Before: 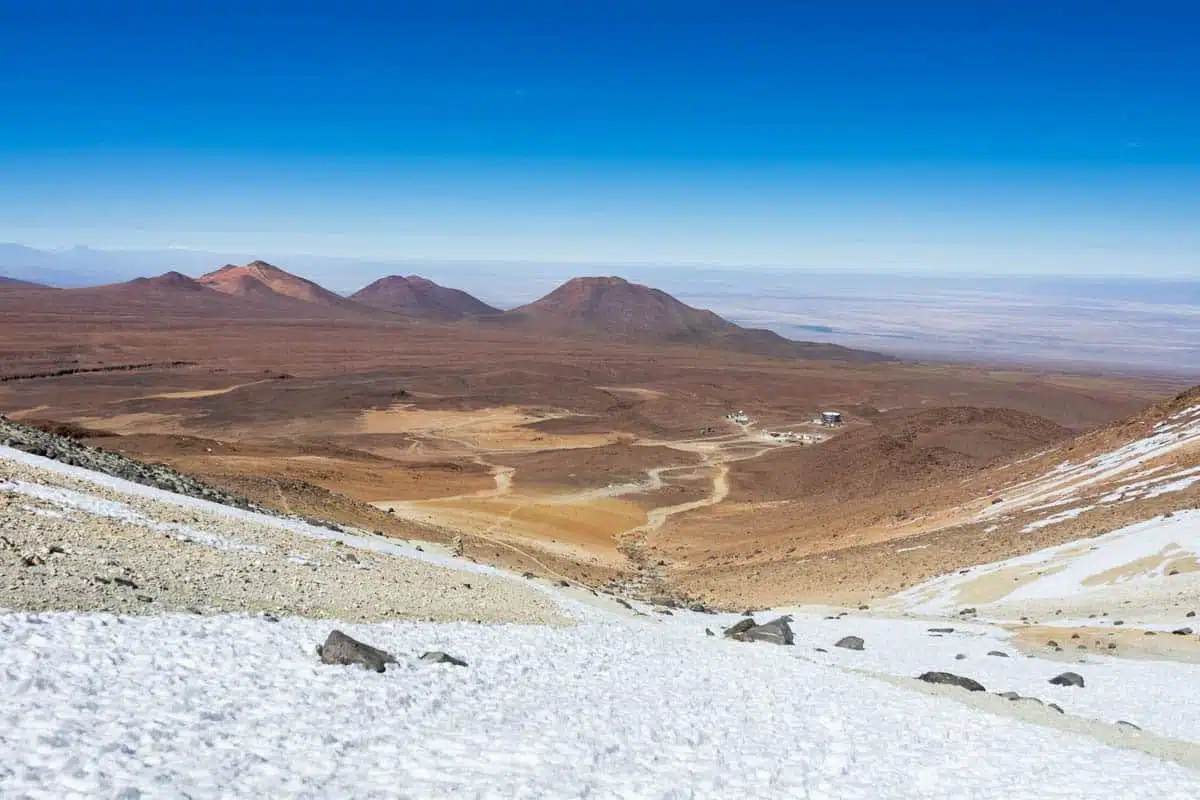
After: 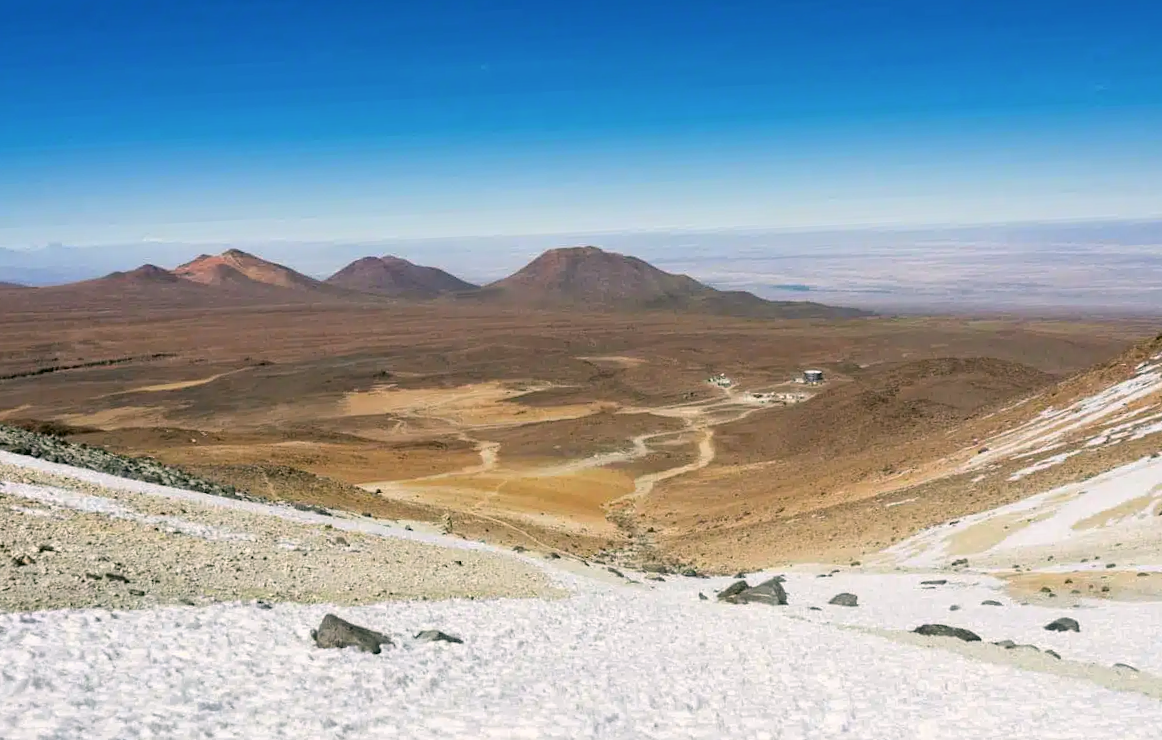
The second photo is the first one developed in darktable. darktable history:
color correction: highlights a* 4.02, highlights b* 4.98, shadows a* -7.55, shadows b* 4.98
rotate and perspective: rotation -3°, crop left 0.031, crop right 0.968, crop top 0.07, crop bottom 0.93
